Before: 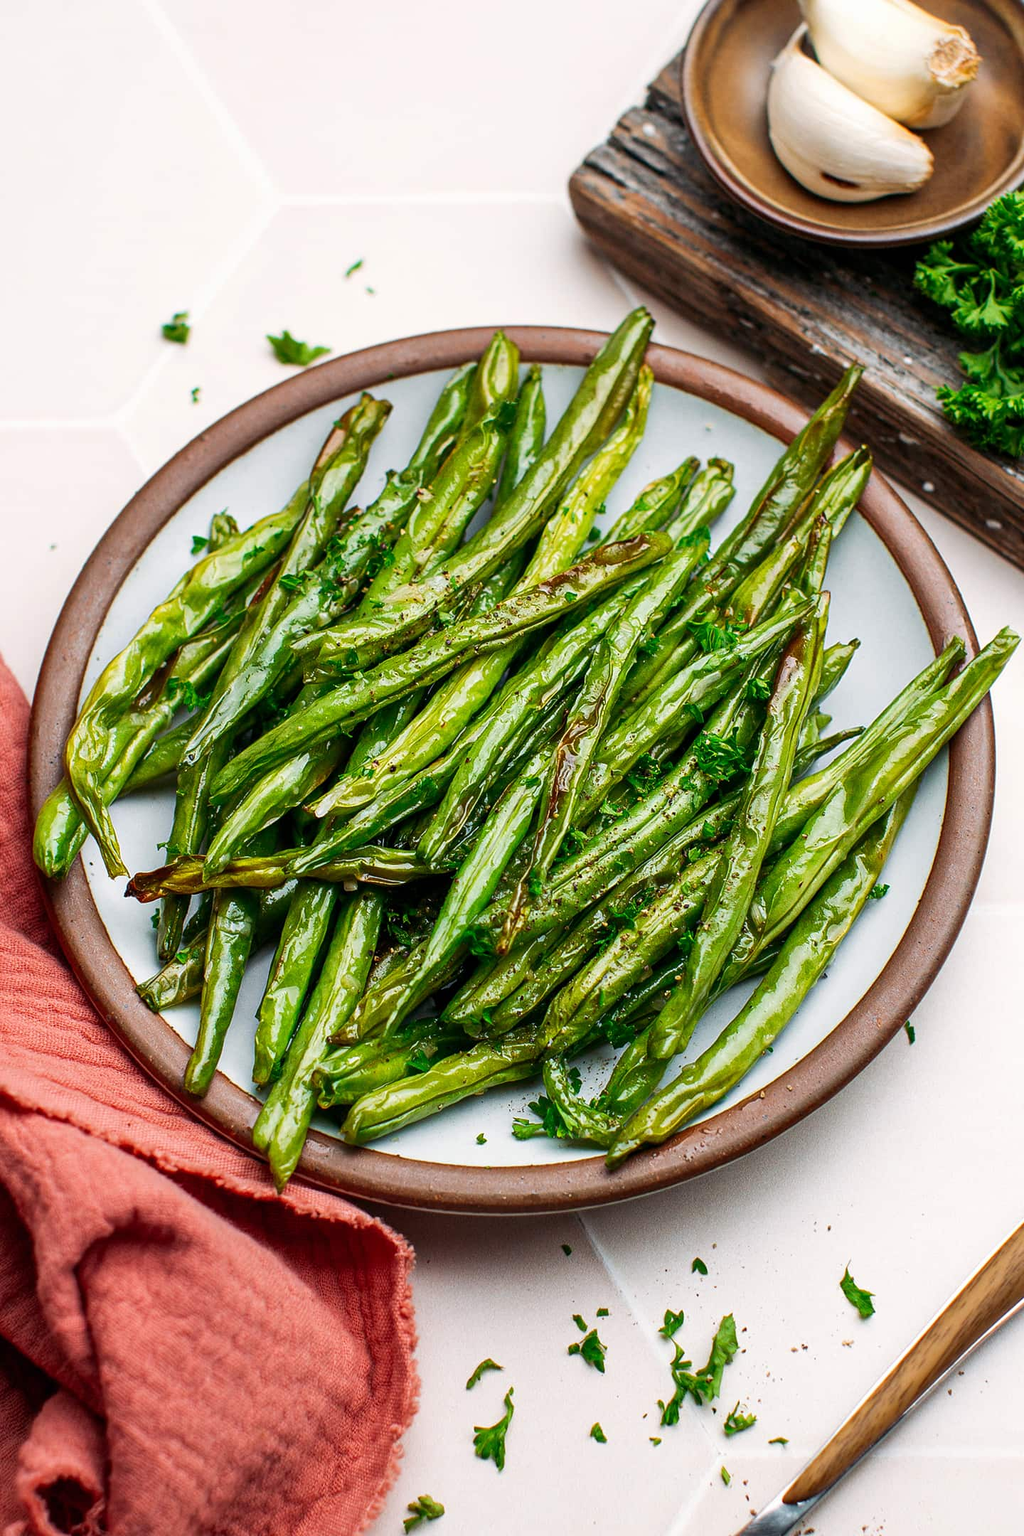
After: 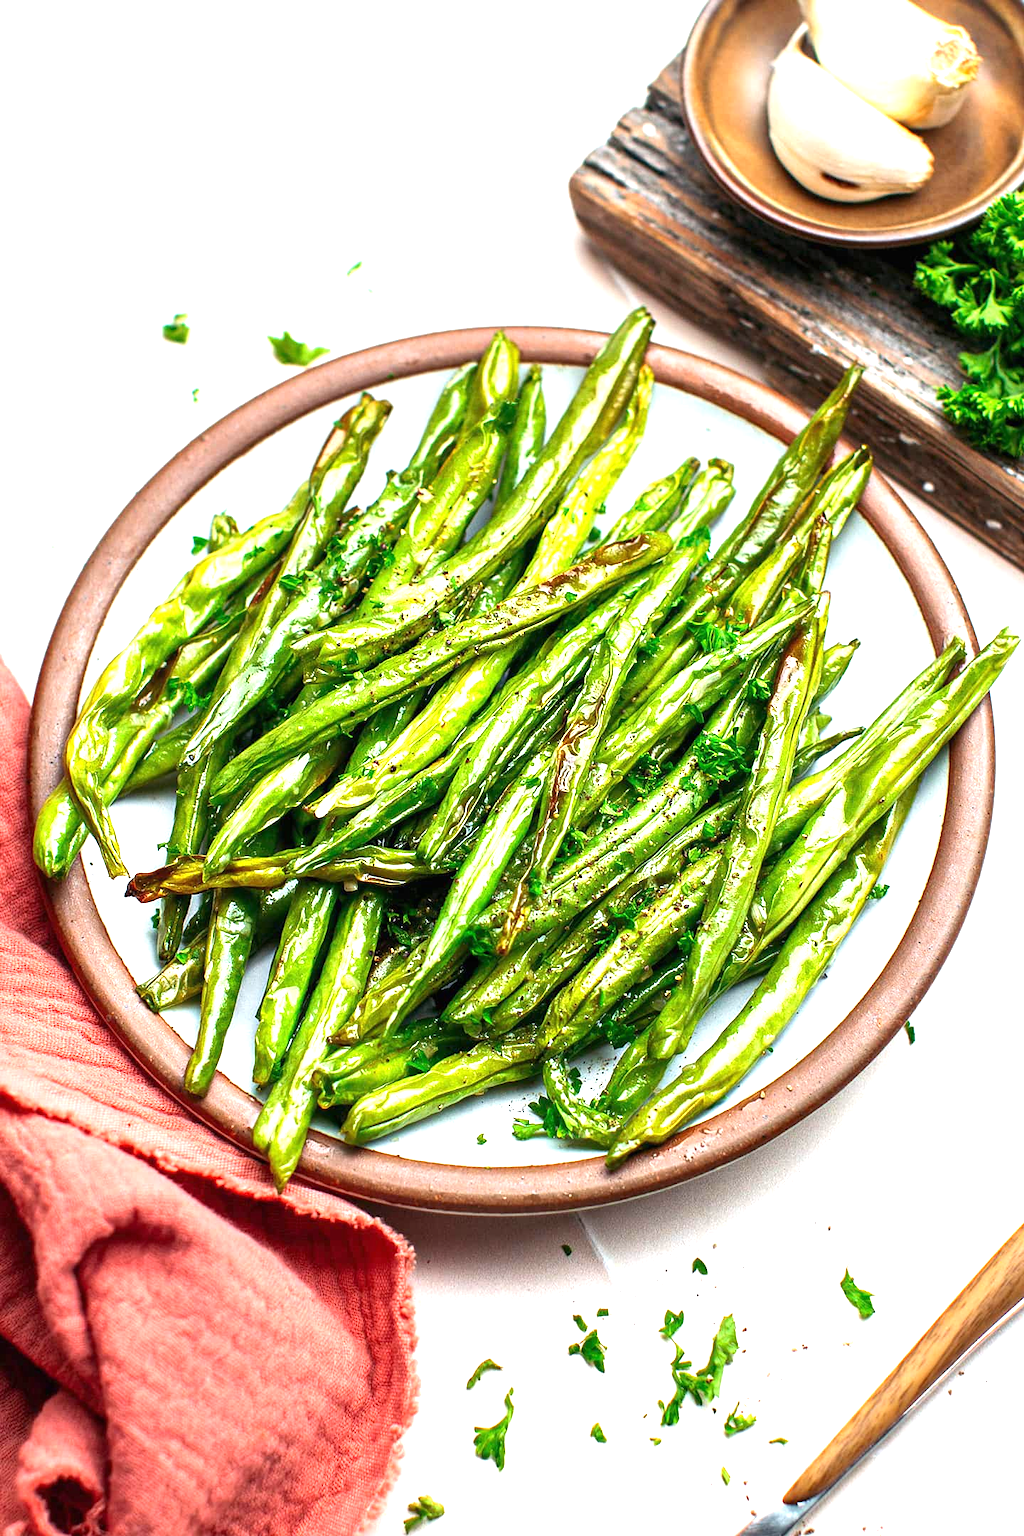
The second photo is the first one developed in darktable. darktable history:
exposure: black level correction 0, exposure 1.189 EV, compensate highlight preservation false
